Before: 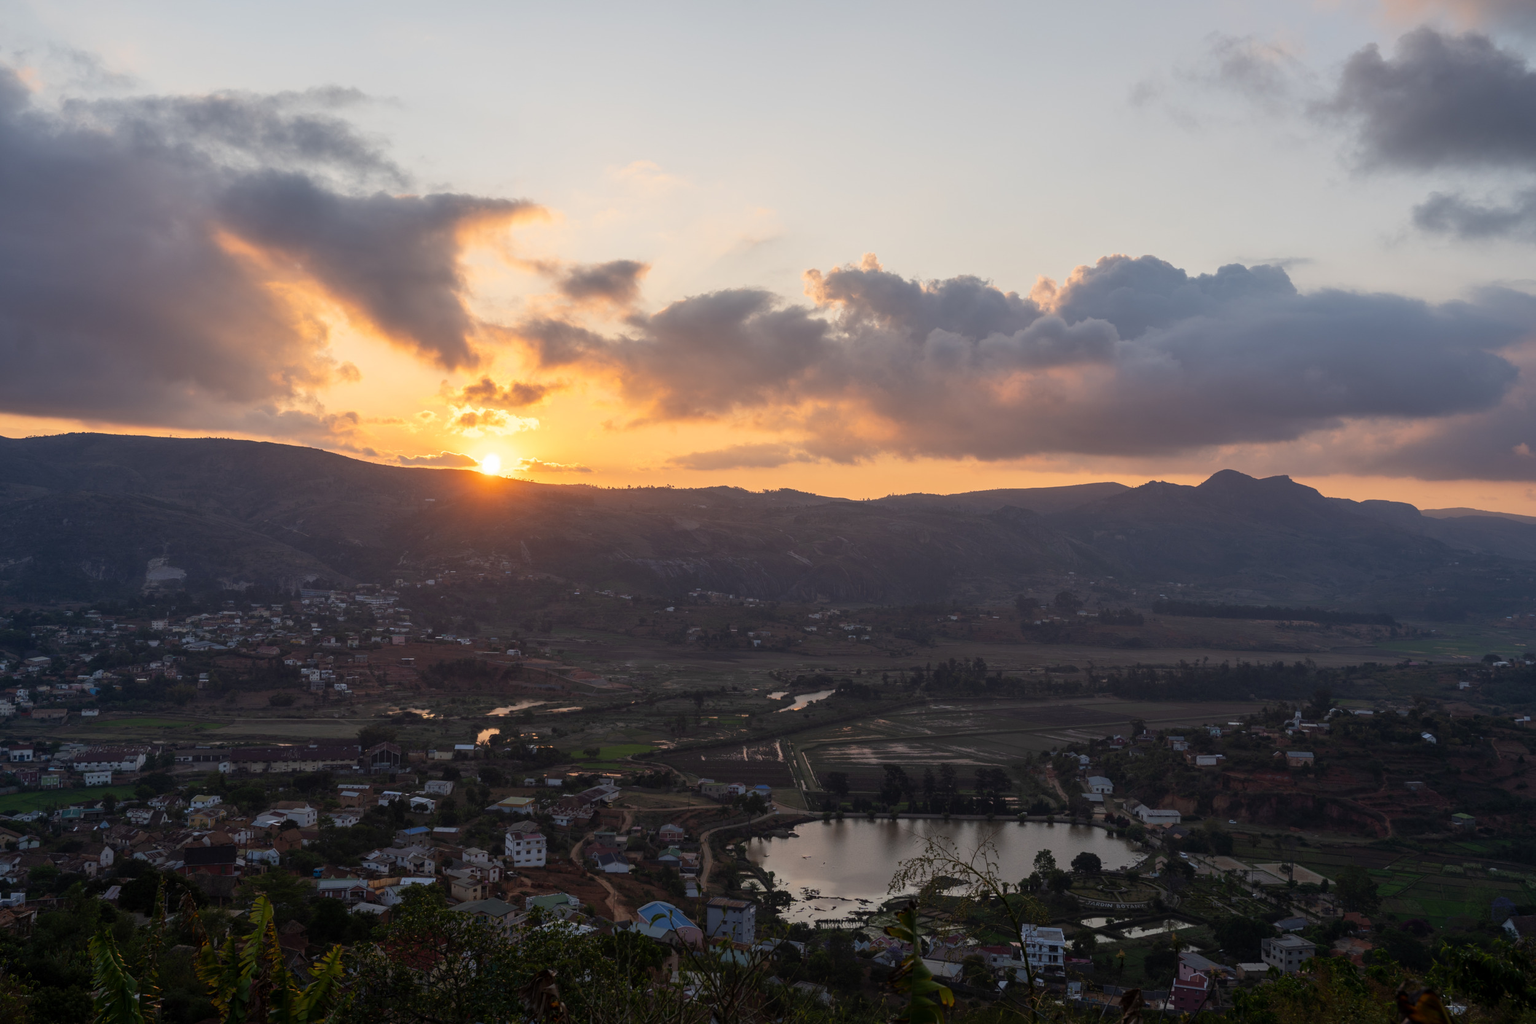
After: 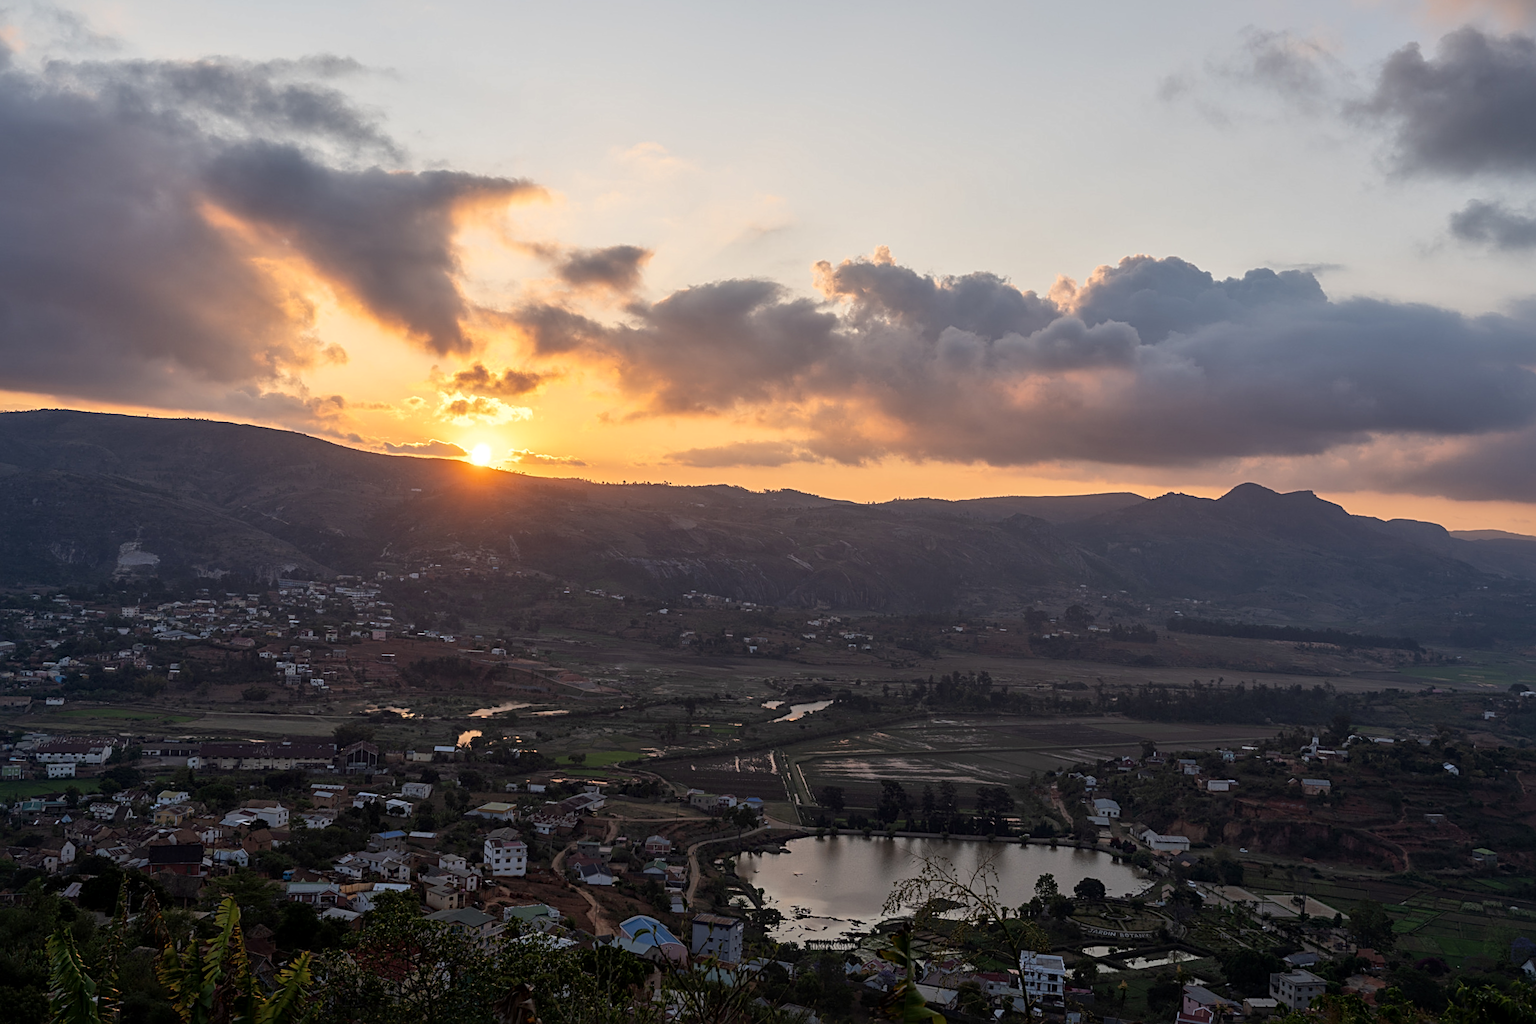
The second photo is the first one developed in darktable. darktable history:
base curve: curves: ch0 [(0, 0) (0.989, 0.992)], preserve colors none
sharpen: radius 2.767
crop and rotate: angle -1.69°
local contrast: mode bilateral grid, contrast 20, coarseness 50, detail 130%, midtone range 0.2
